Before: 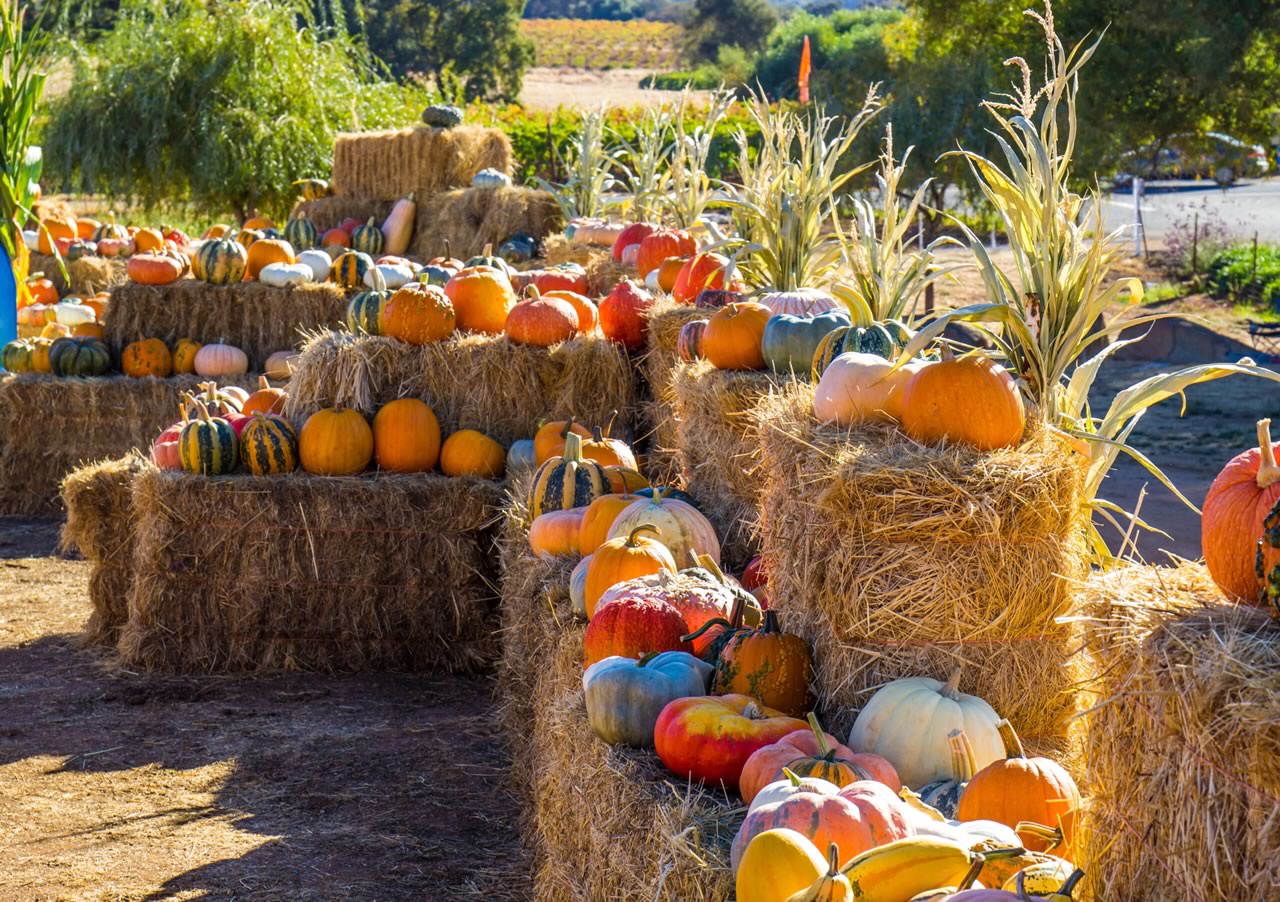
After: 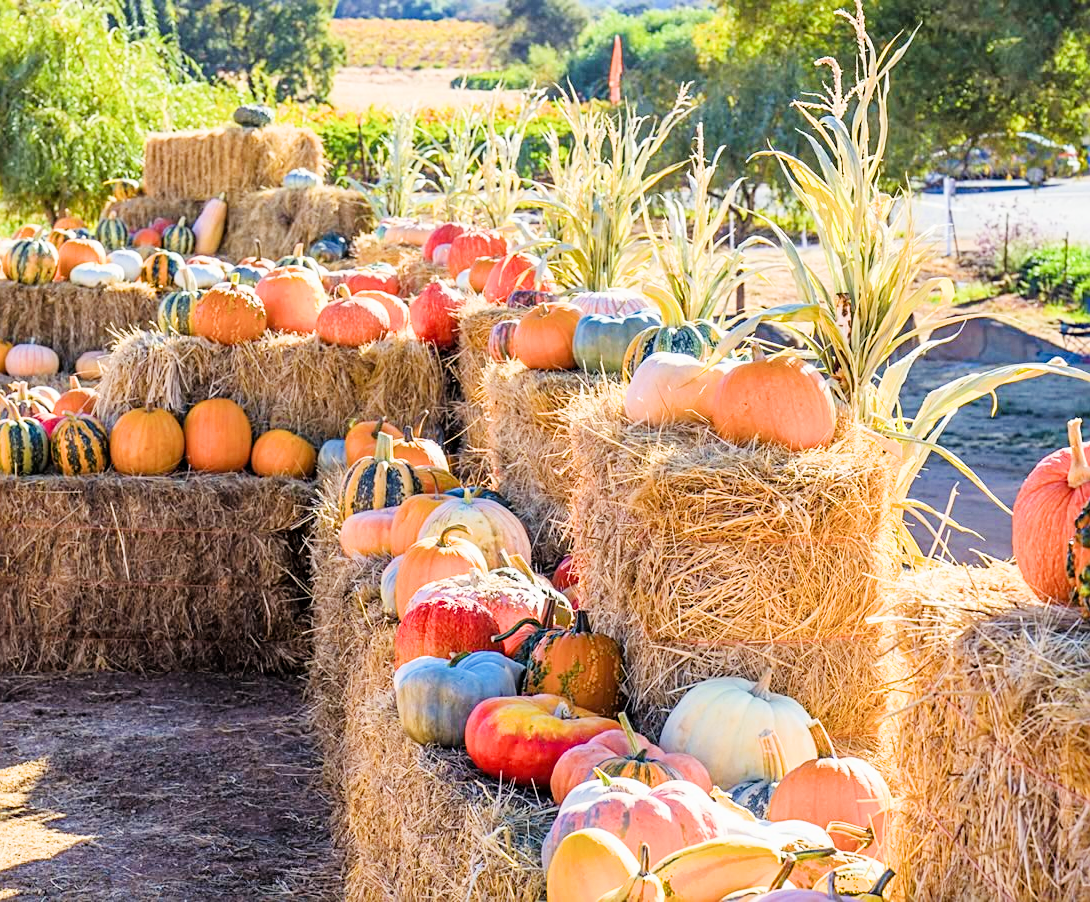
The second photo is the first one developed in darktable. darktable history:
filmic rgb: black relative exposure -7.65 EV, white relative exposure 4.56 EV, threshold 5.97 EV, hardness 3.61, enable highlight reconstruction true
exposure: black level correction 0, exposure 1.67 EV, compensate highlight preservation false
sharpen: radius 2.186, amount 0.377, threshold 0.025
crop and rotate: left 14.797%
